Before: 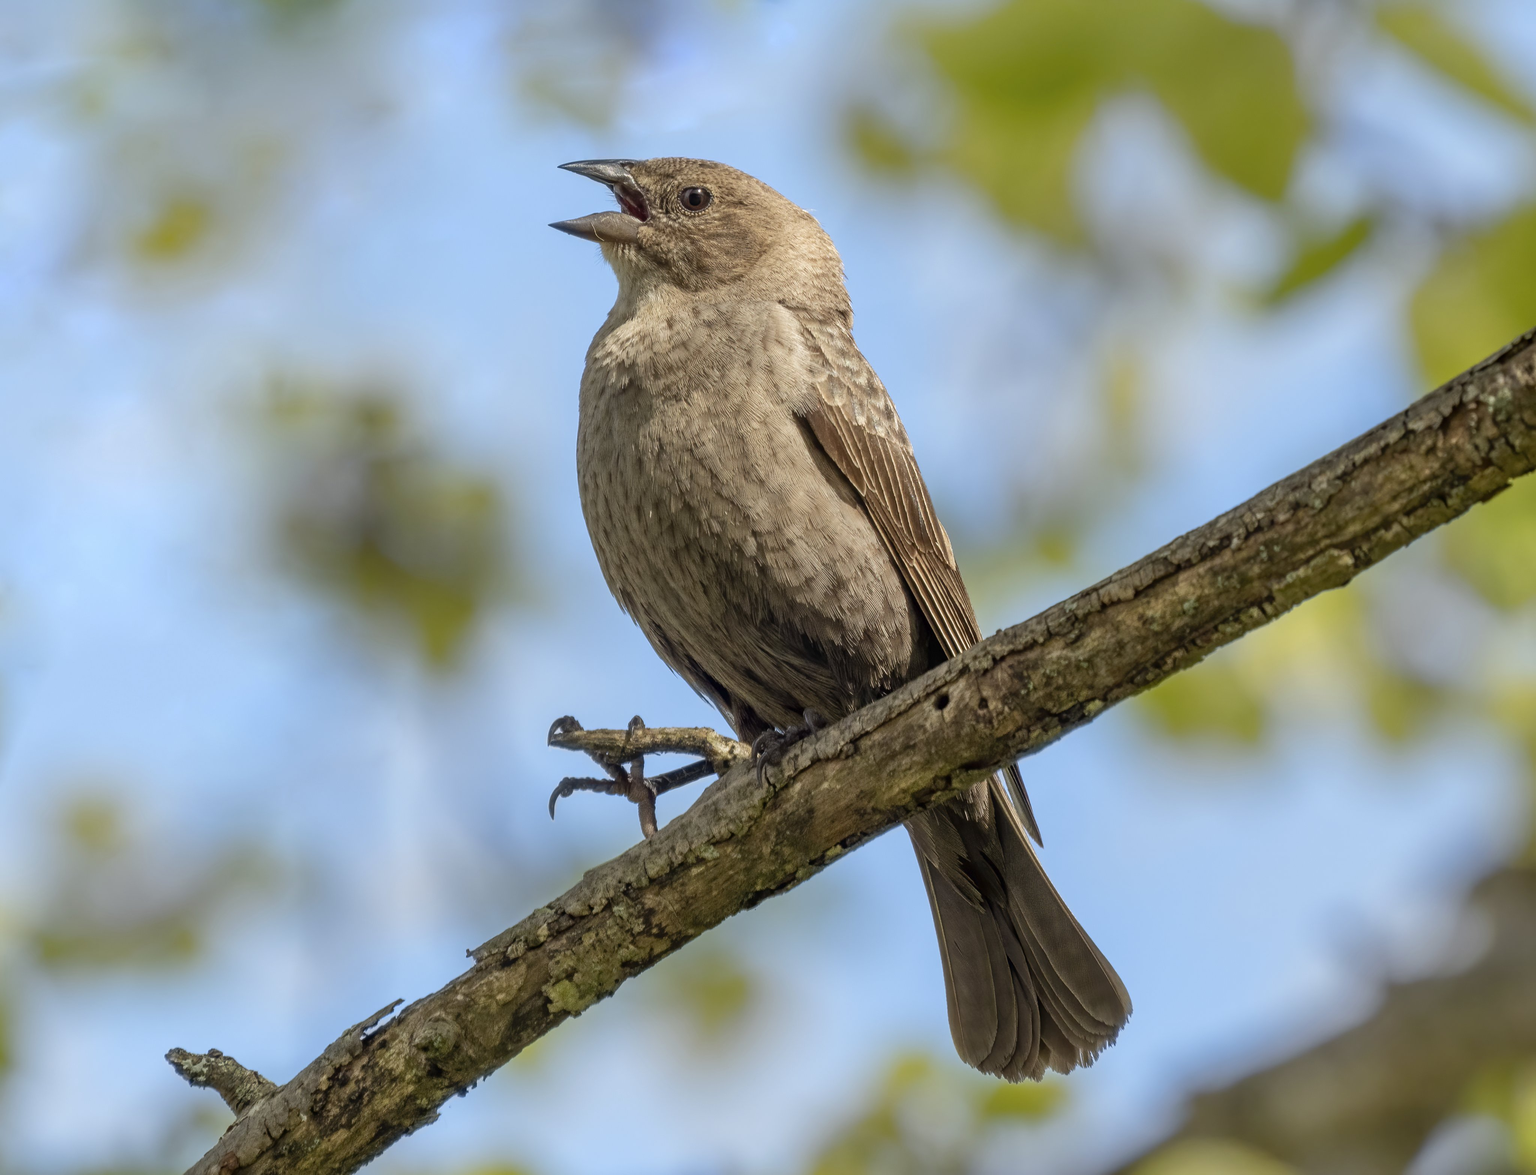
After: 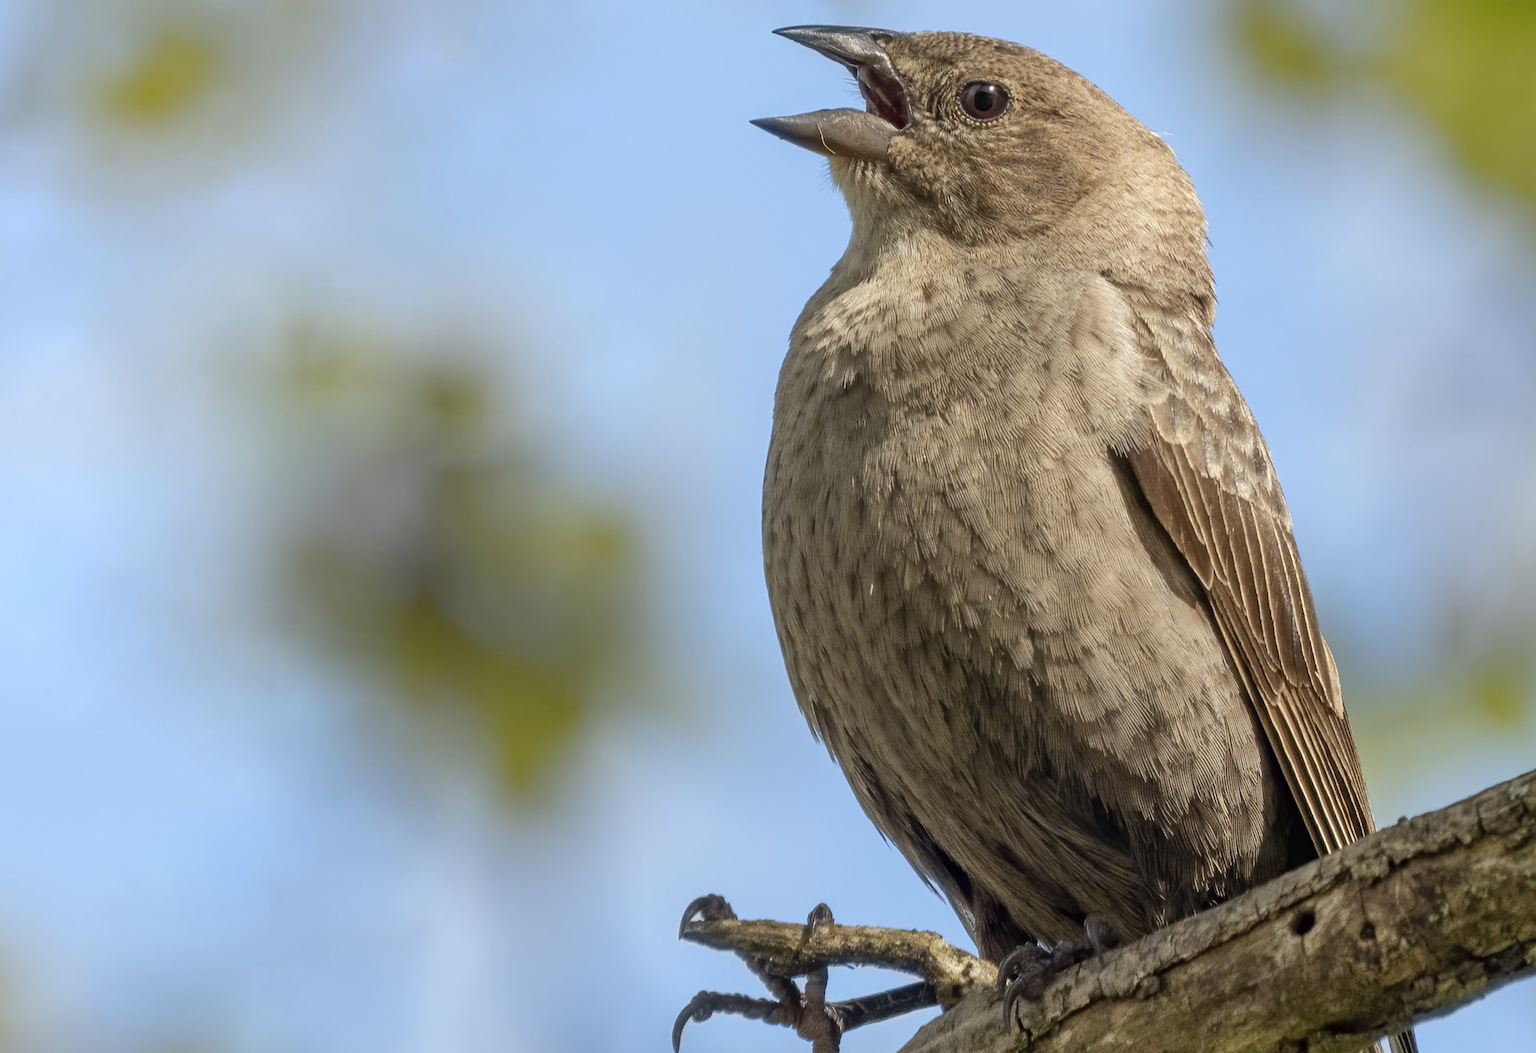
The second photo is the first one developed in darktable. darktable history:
crop and rotate: angle -4.91°, left 2.12%, top 6.91%, right 27.53%, bottom 30.016%
